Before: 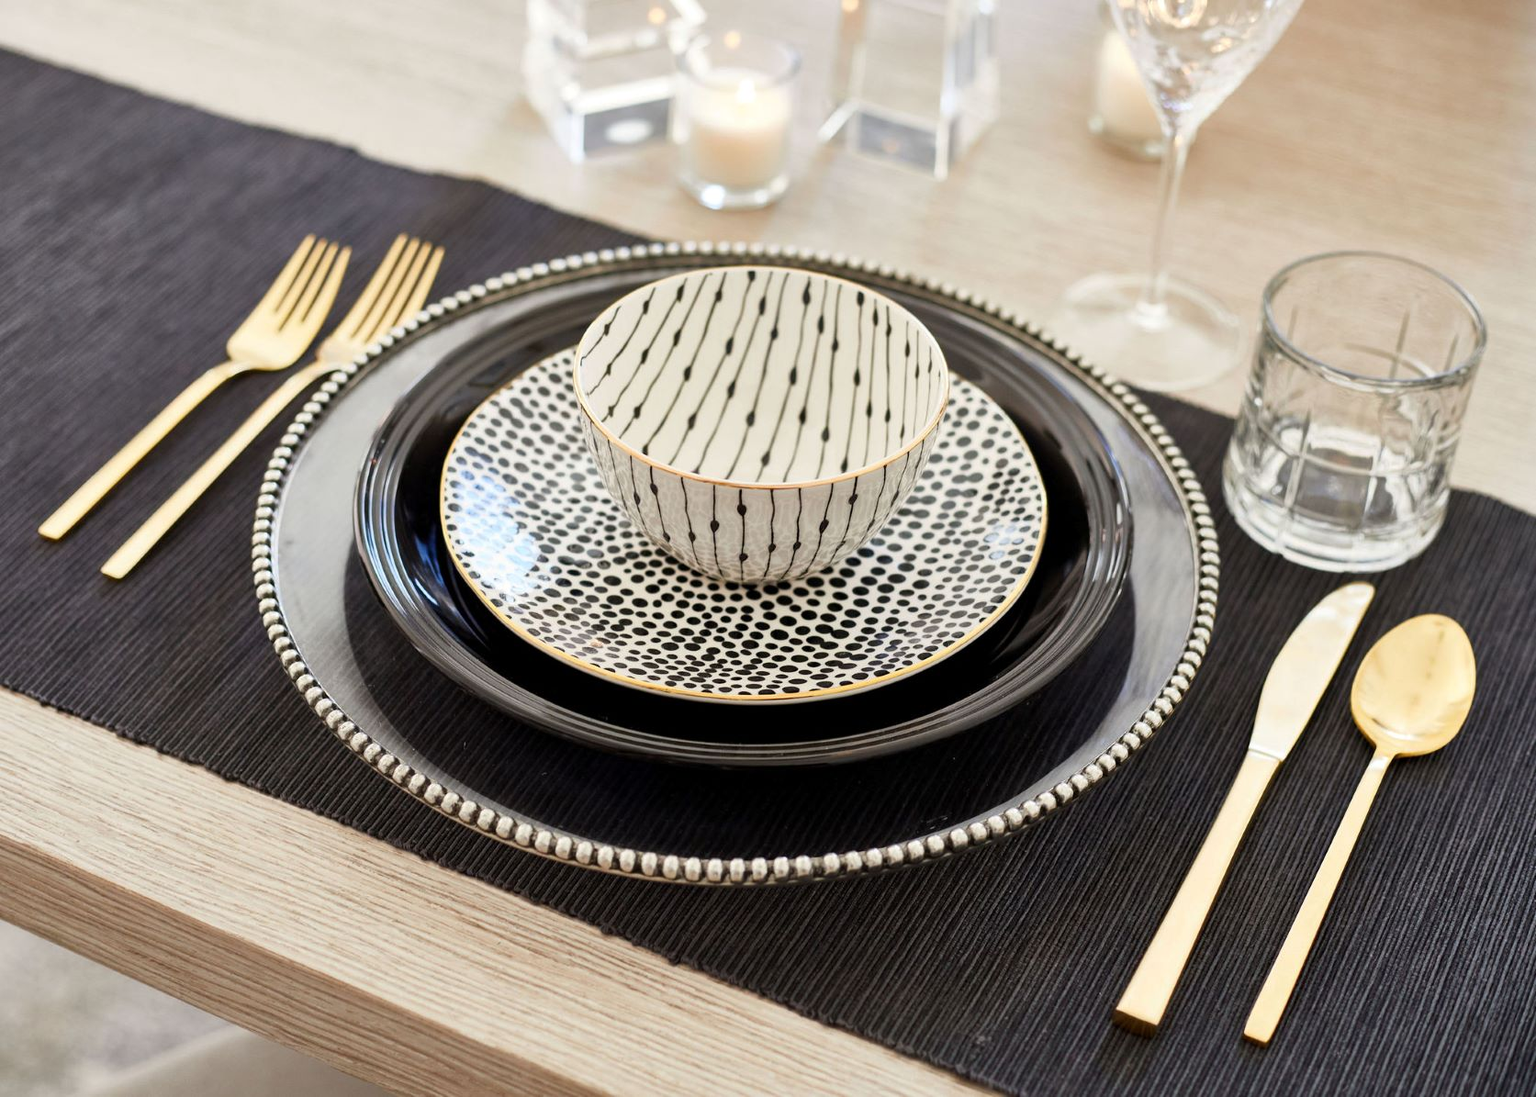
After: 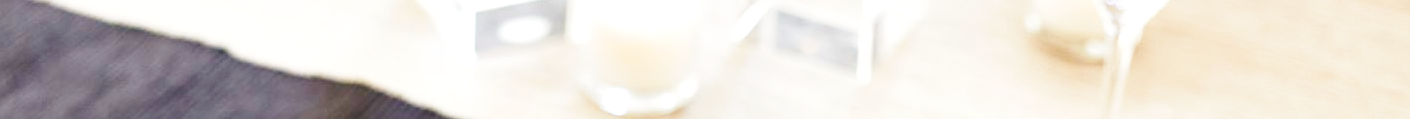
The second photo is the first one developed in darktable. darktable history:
color contrast: green-magenta contrast 0.84, blue-yellow contrast 0.86
crop and rotate: left 9.644%, top 9.491%, right 6.021%, bottom 80.509%
base curve: curves: ch0 [(0, 0) (0.028, 0.03) (0.121, 0.232) (0.46, 0.748) (0.859, 0.968) (1, 1)], preserve colors none
color balance rgb: shadows lift › luminance -20%, power › hue 72.24°, highlights gain › luminance 15%, global offset › hue 171.6°, perceptual saturation grading › global saturation 14.09%, perceptual saturation grading › highlights -25%, perceptual saturation grading › shadows 25%, global vibrance 25%, contrast 10%
